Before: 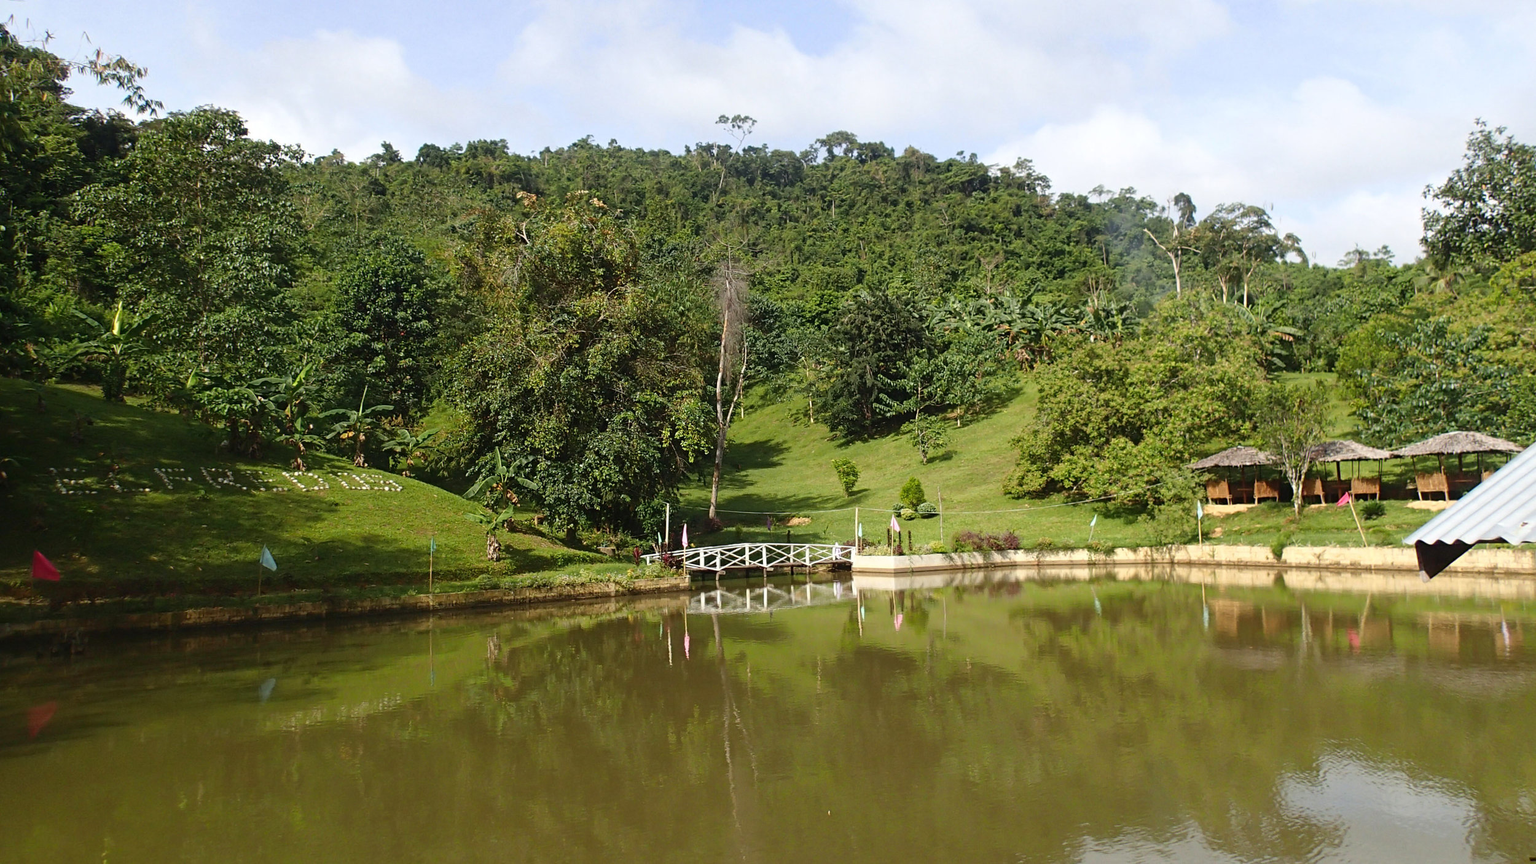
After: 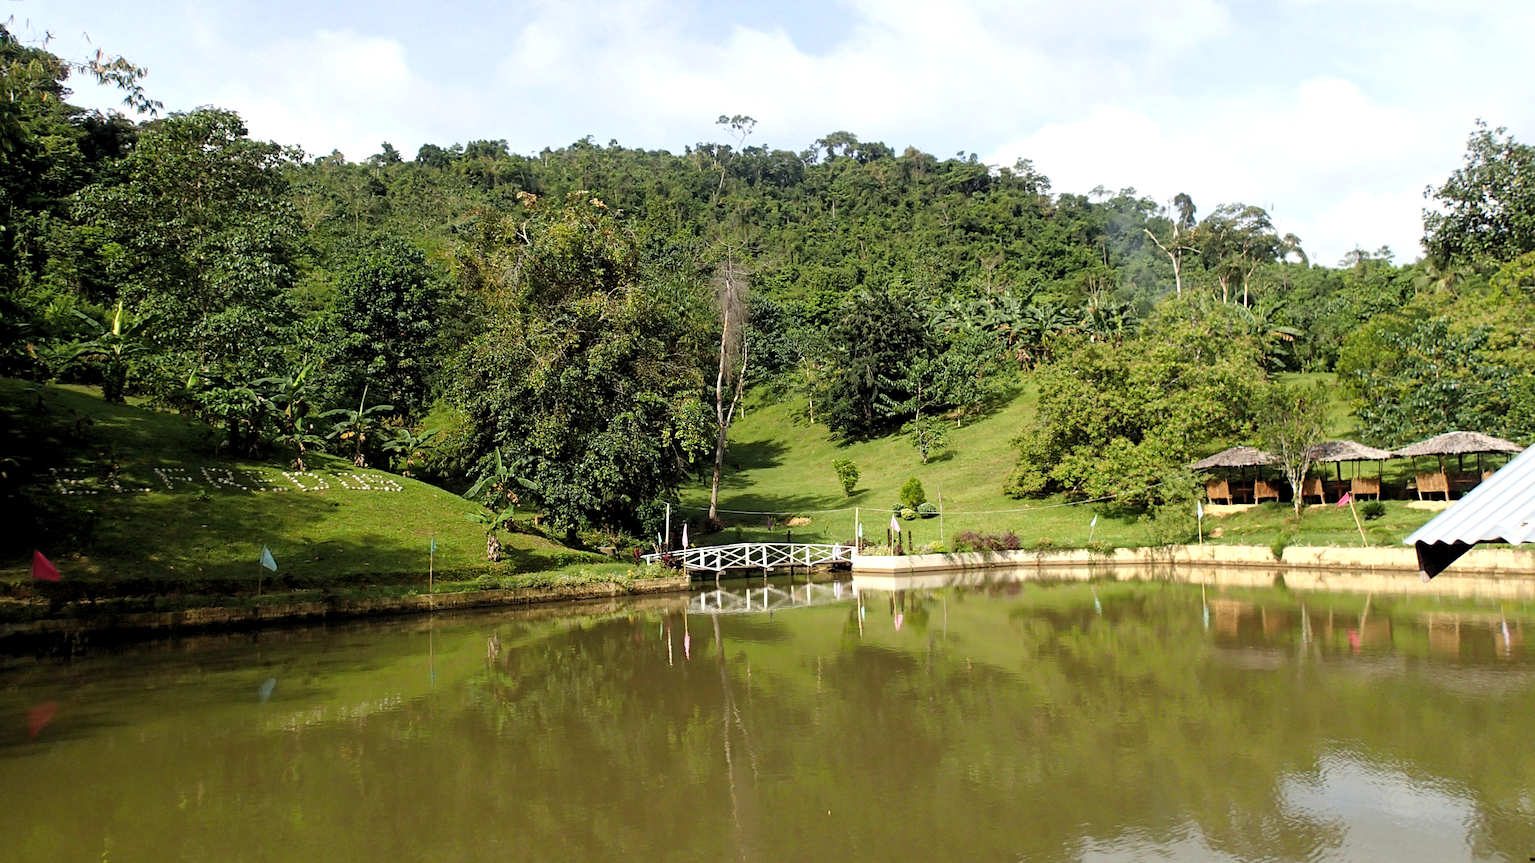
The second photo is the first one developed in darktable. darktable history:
tone equalizer: on, module defaults
rgb levels: levels [[0.01, 0.419, 0.839], [0, 0.5, 1], [0, 0.5, 1]]
